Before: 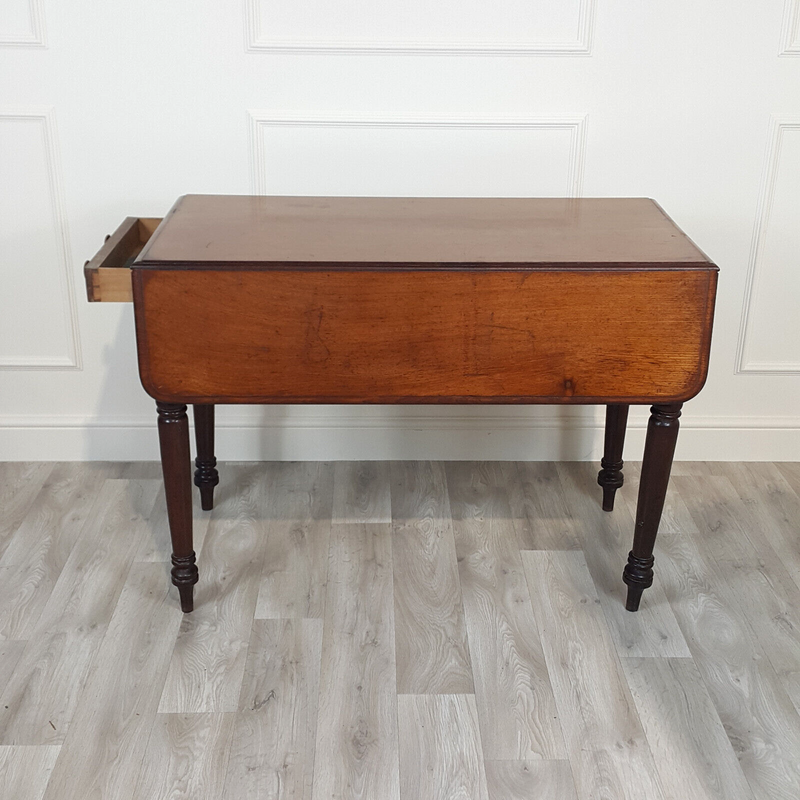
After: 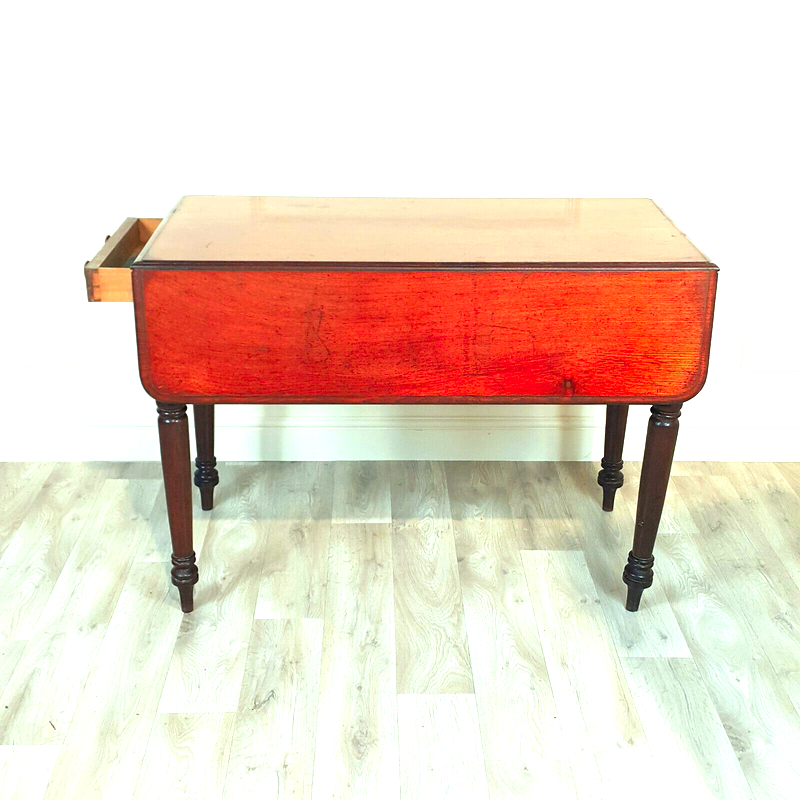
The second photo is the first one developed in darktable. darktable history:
color zones: curves: ch1 [(0.239, 0.552) (0.75, 0.5)]; ch2 [(0.25, 0.462) (0.749, 0.457)], mix 25.94%
exposure: black level correction 0.001, exposure 1.398 EV, compensate exposure bias true, compensate highlight preservation false
color correction: highlights a* -7.33, highlights b* 1.26, shadows a* -3.55, saturation 1.4
